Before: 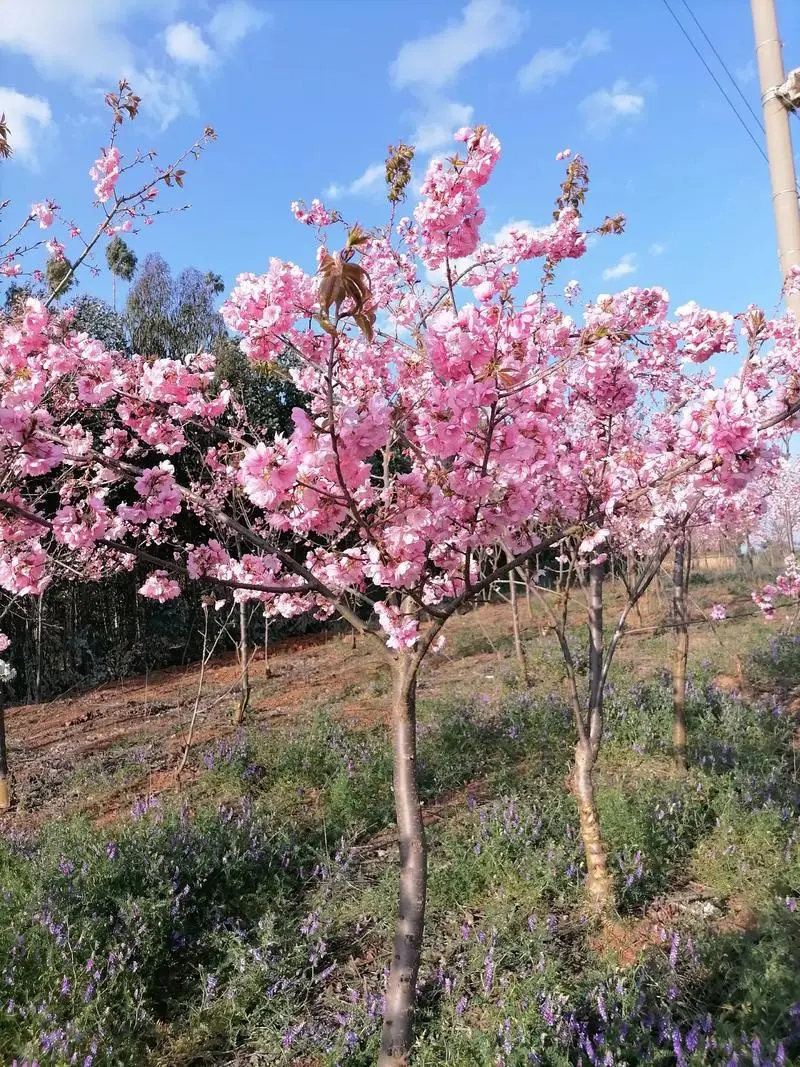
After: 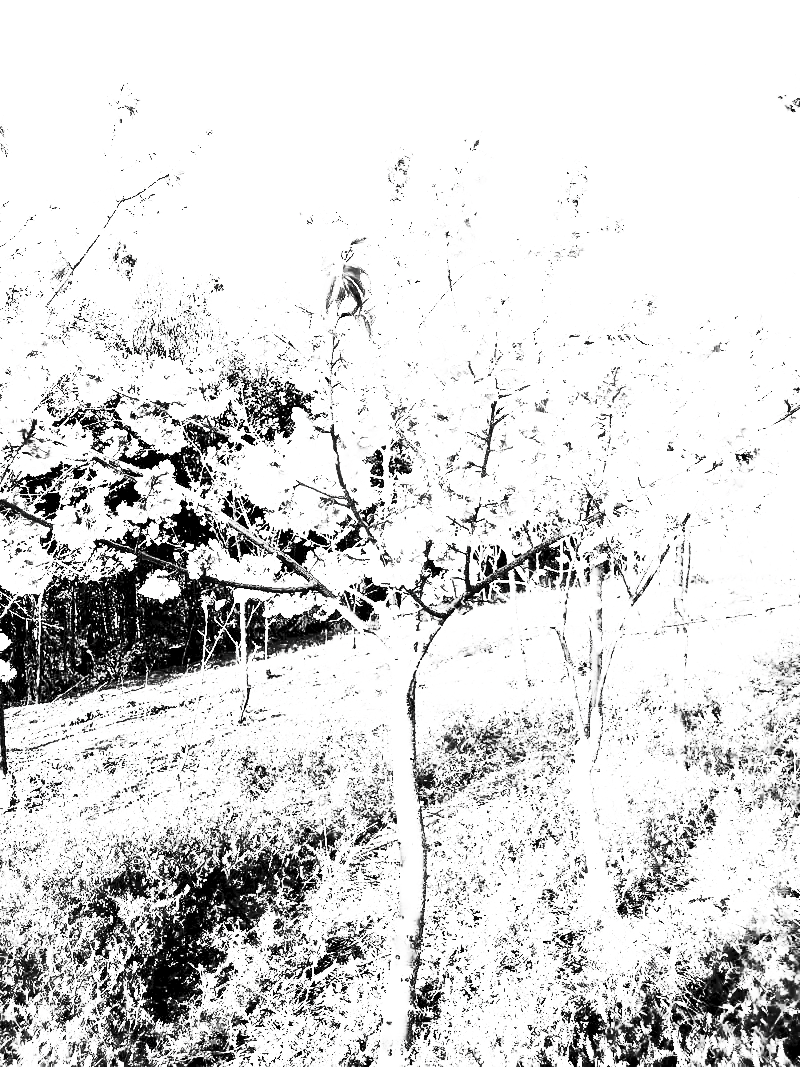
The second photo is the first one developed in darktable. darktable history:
exposure: black level correction 0.01, exposure 1 EV, compensate highlight preservation false
base curve: curves: ch0 [(0, 0) (0.028, 0.03) (0.105, 0.232) (0.387, 0.748) (0.754, 0.968) (1, 1)], preserve colors none
tone equalizer: -8 EV -0.716 EV, -7 EV -0.738 EV, -6 EV -0.58 EV, -5 EV -0.373 EV, -3 EV 0.393 EV, -2 EV 0.6 EV, -1 EV 0.695 EV, +0 EV 0.737 EV
color balance rgb: shadows lift › hue 87.4°, perceptual saturation grading › global saturation 20%, perceptual saturation grading › highlights -25.653%, perceptual saturation grading › shadows 49.429%, perceptual brilliance grading › highlights 16.286%, perceptual brilliance grading › shadows -14.086%, global vibrance 16.039%, saturation formula JzAzBz (2021)
contrast brightness saturation: contrast 0.549, brightness 0.488, saturation -0.998
